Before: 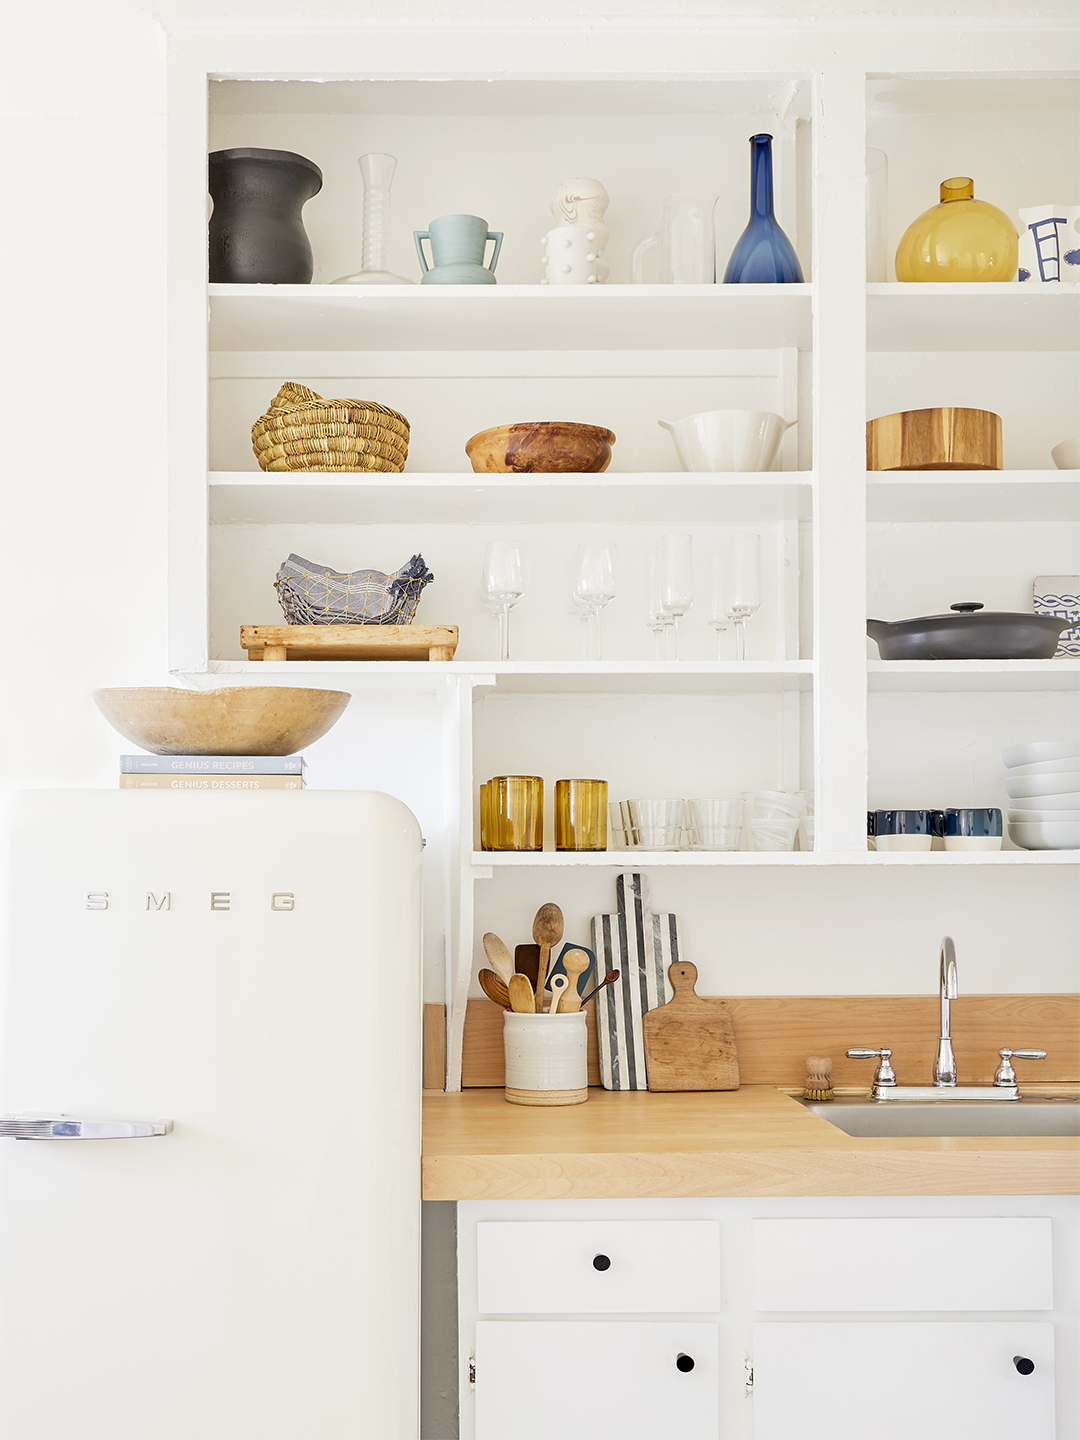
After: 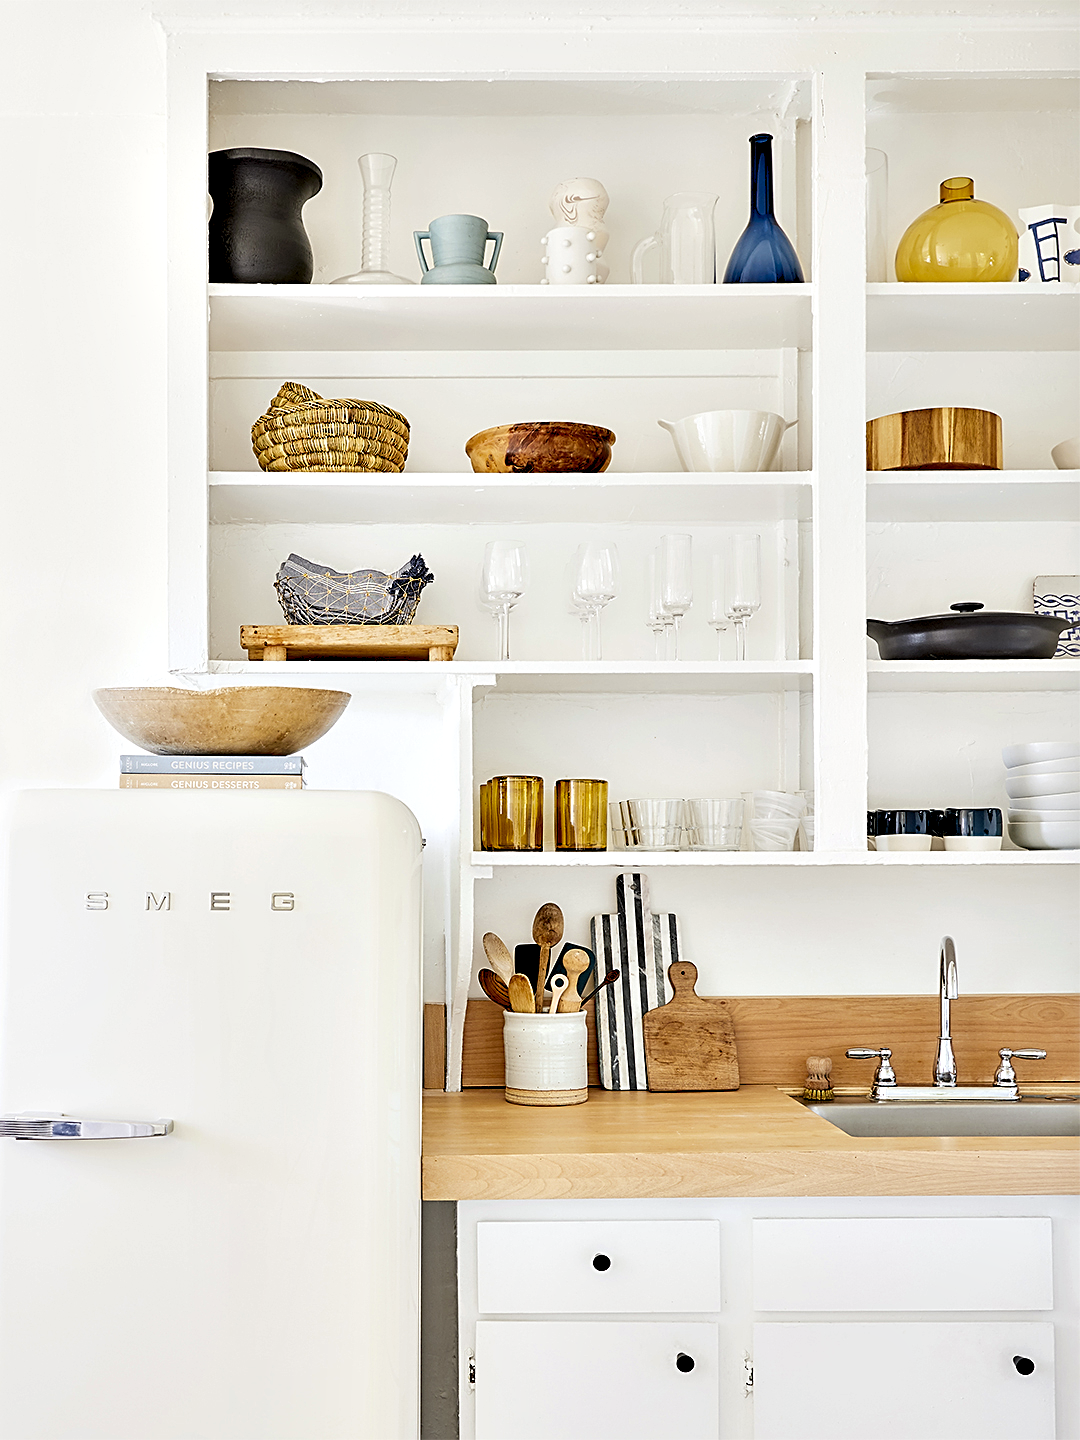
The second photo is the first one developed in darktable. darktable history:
levels: mode automatic, levels [0, 0.618, 1]
sharpen: amount 0.495
contrast equalizer: y [[0.6 ×6], [0.55 ×6], [0 ×6], [0 ×6], [0 ×6]]
tone equalizer: smoothing diameter 24.88%, edges refinement/feathering 14.8, preserve details guided filter
exposure: black level correction 0.005, exposure 0.015 EV, compensate highlight preservation false
